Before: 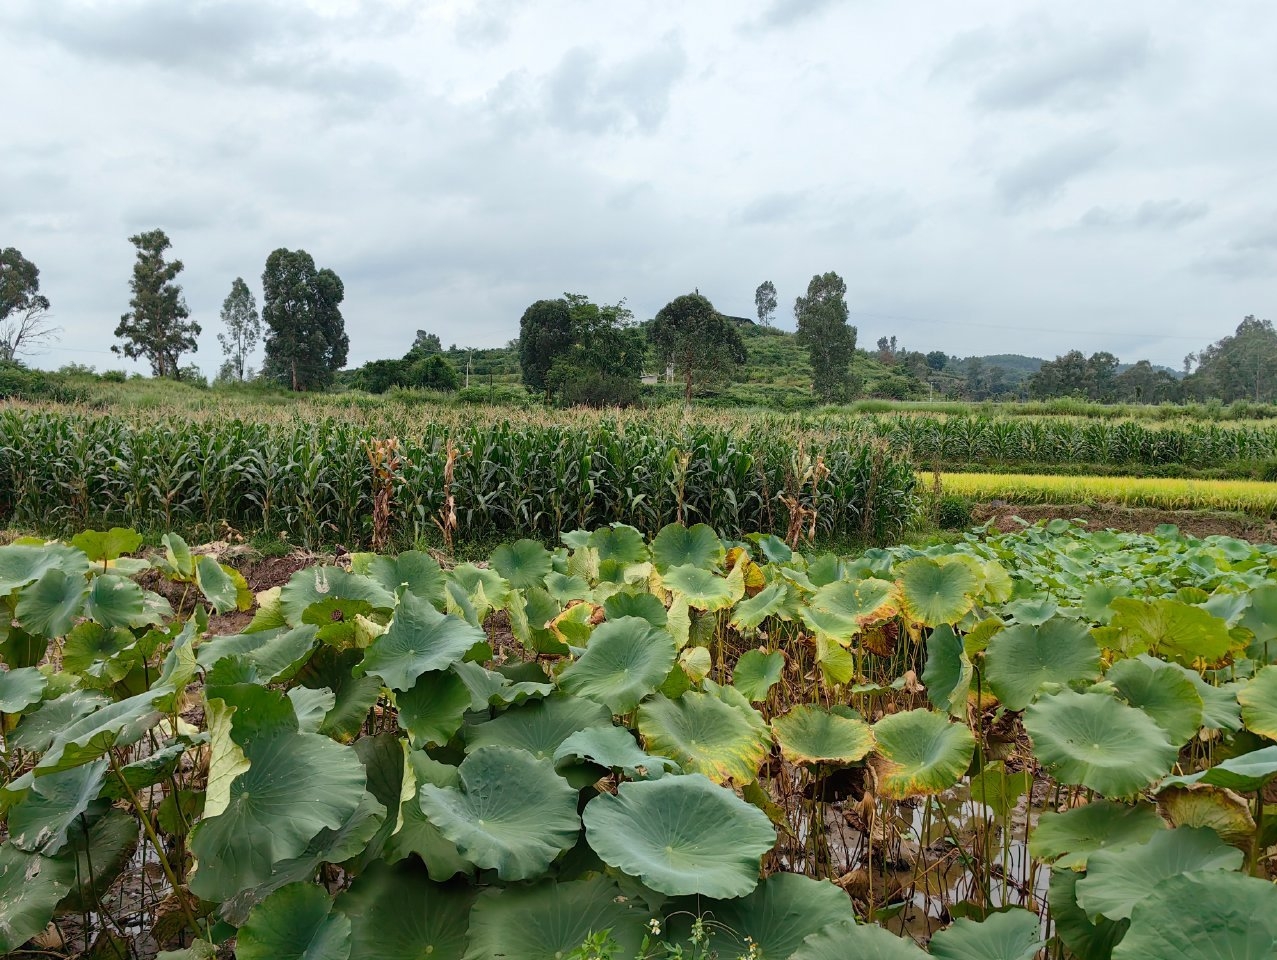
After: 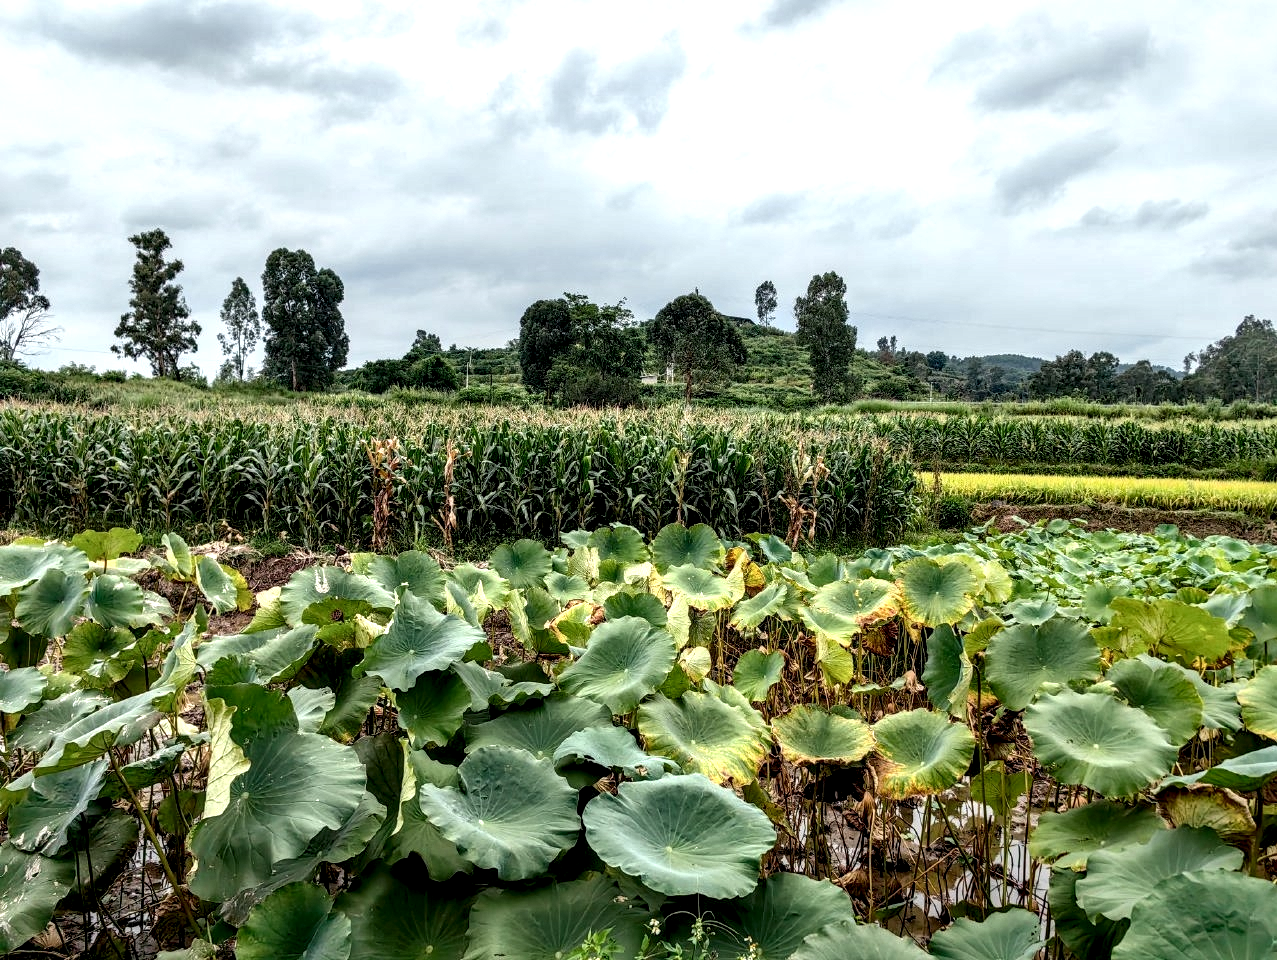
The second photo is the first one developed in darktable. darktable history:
local contrast: detail 203%
exposure: exposure 0.178 EV, compensate exposure bias true, compensate highlight preservation false
